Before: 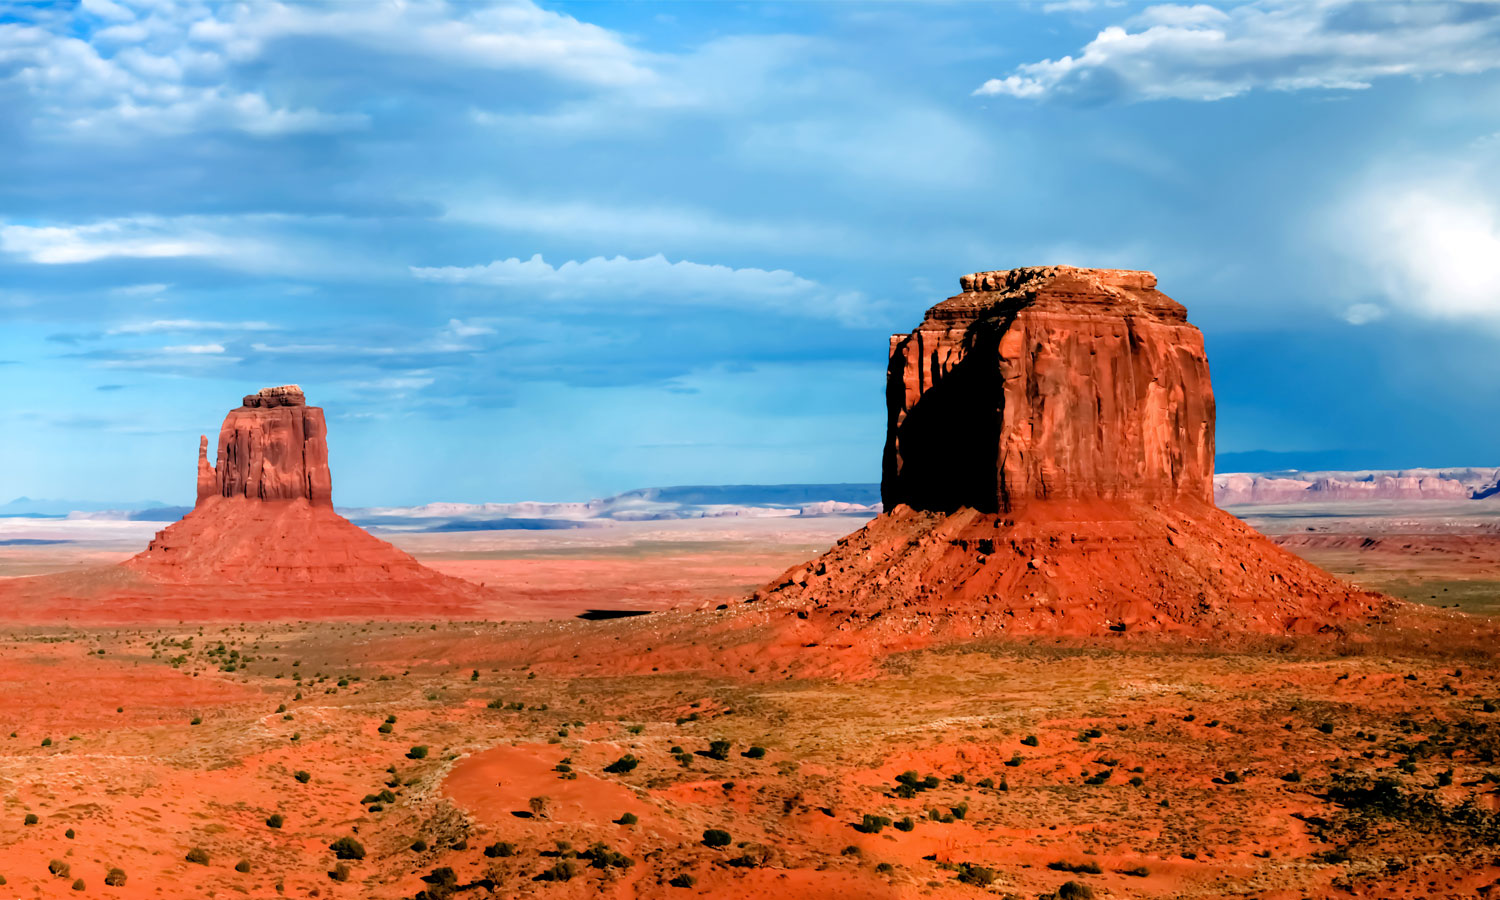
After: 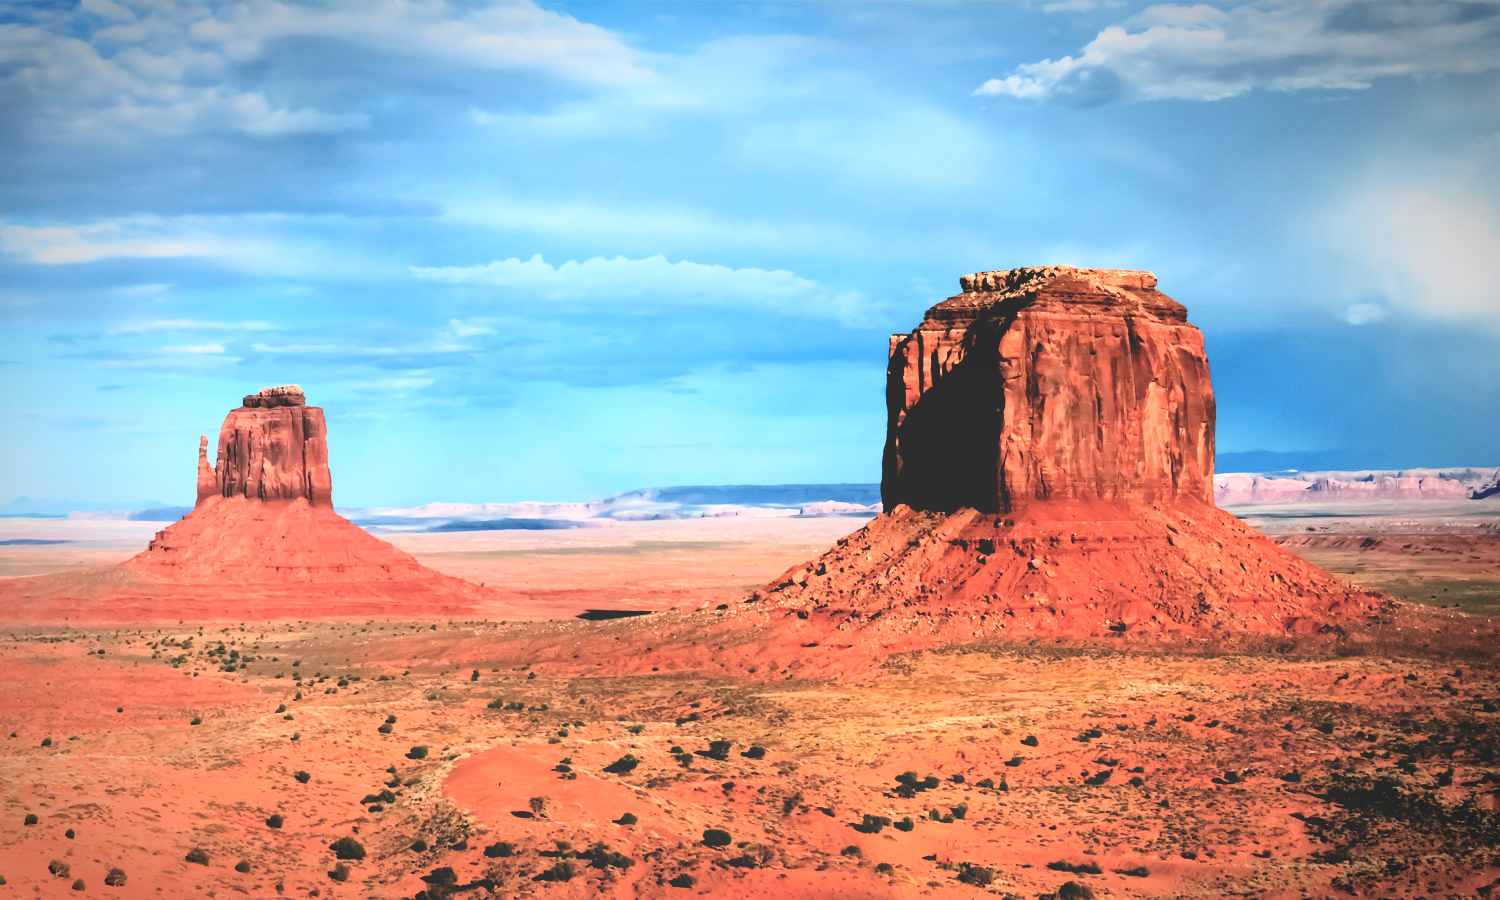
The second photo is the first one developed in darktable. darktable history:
graduated density: on, module defaults
exposure: black level correction -0.071, exposure 0.5 EV, compensate highlight preservation false
contrast brightness saturation: contrast 0.32, brightness -0.08, saturation 0.17
vignetting: fall-off start 70.97%, brightness -0.584, saturation -0.118, width/height ratio 1.333
